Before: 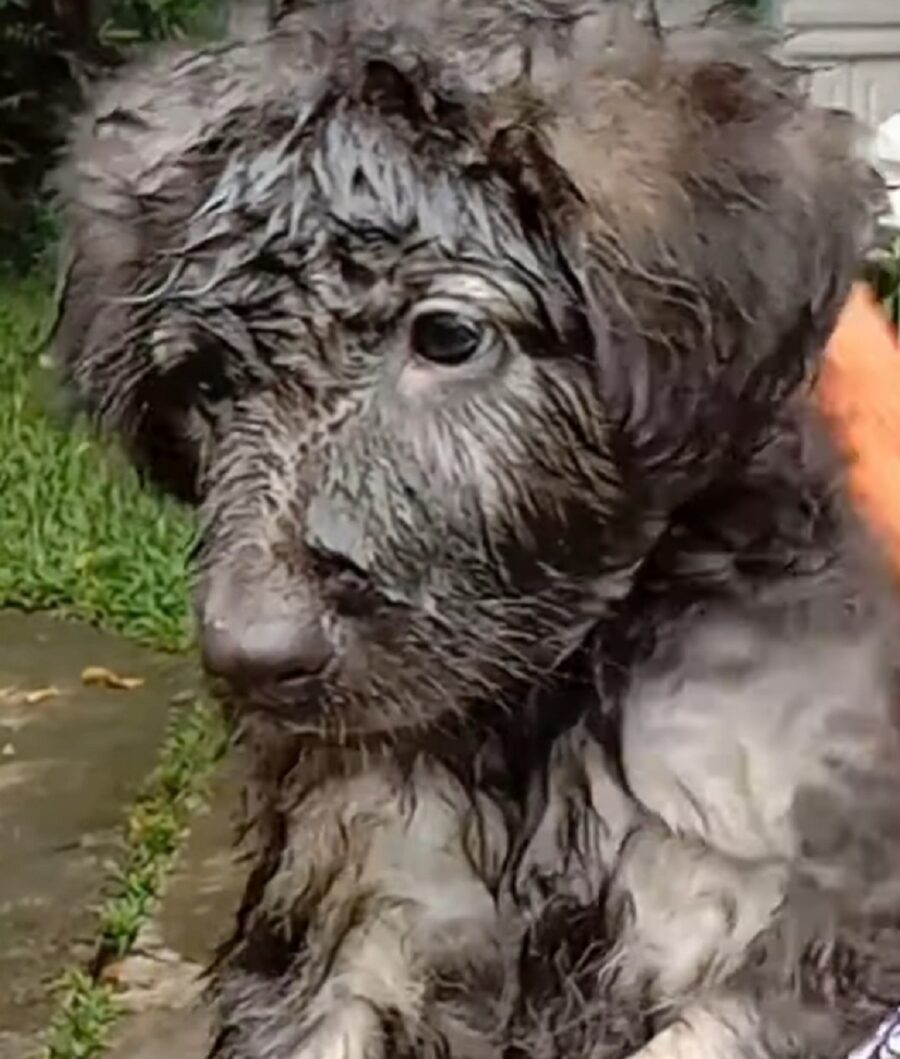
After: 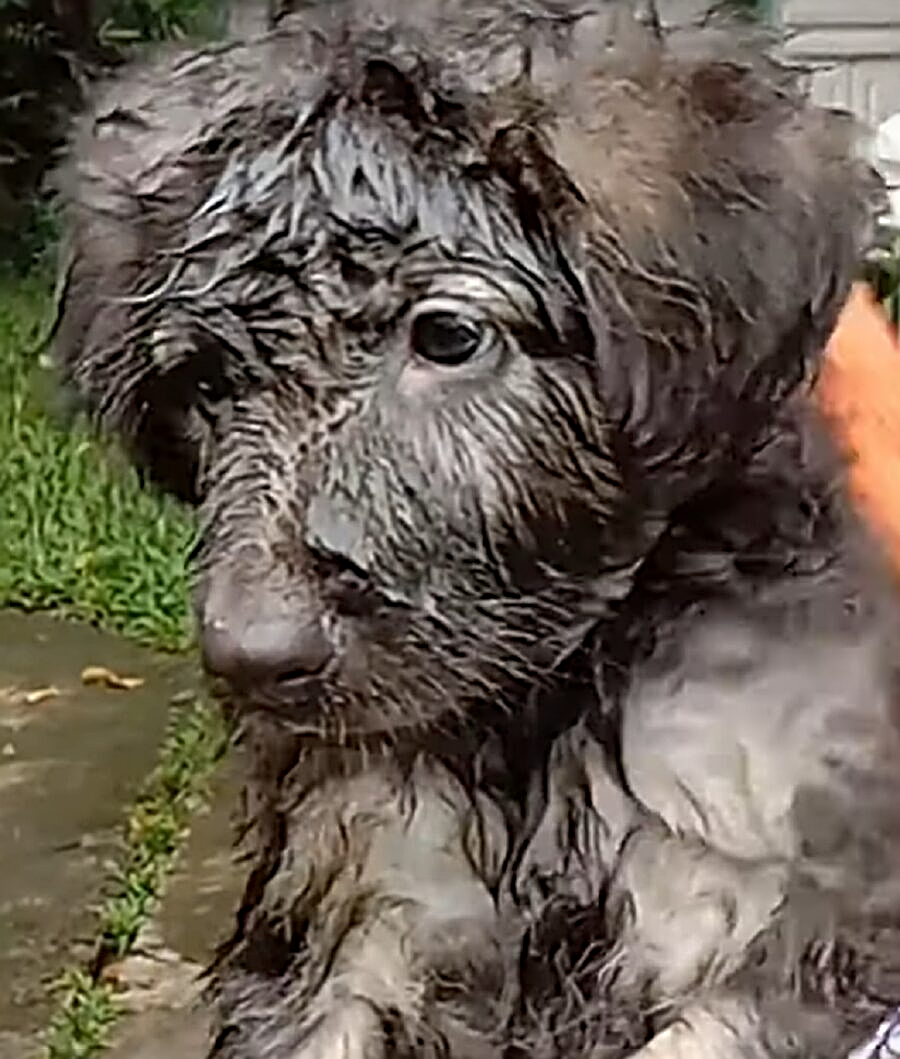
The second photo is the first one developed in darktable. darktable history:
sharpen: radius 3.664, amount 0.943
